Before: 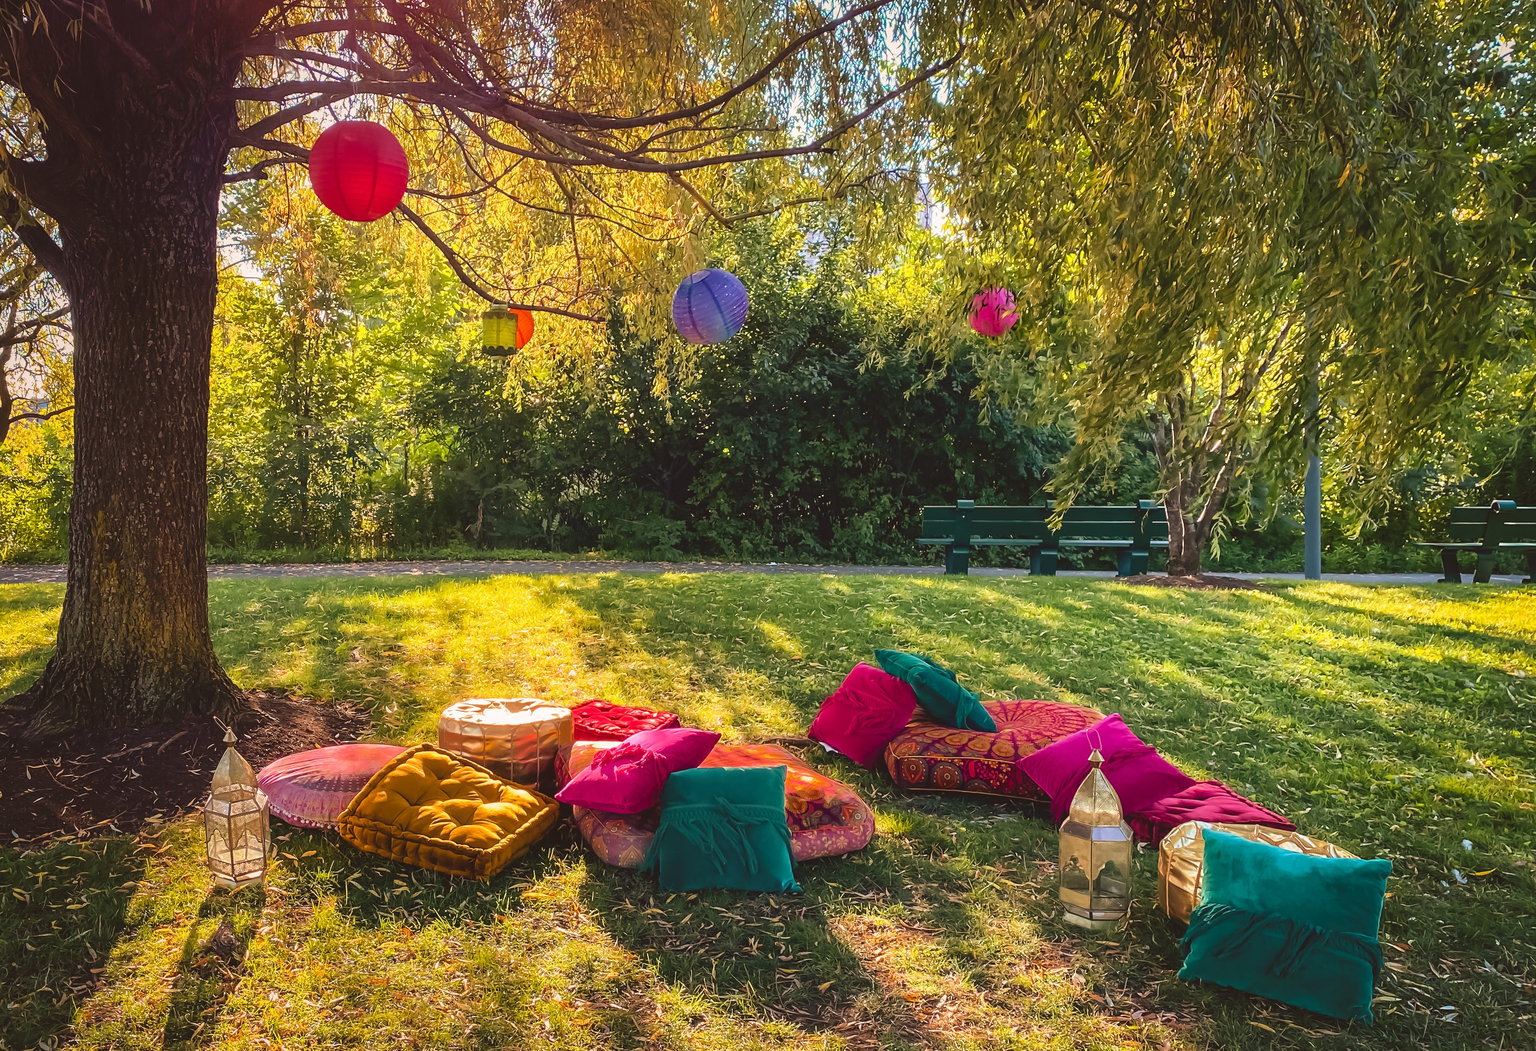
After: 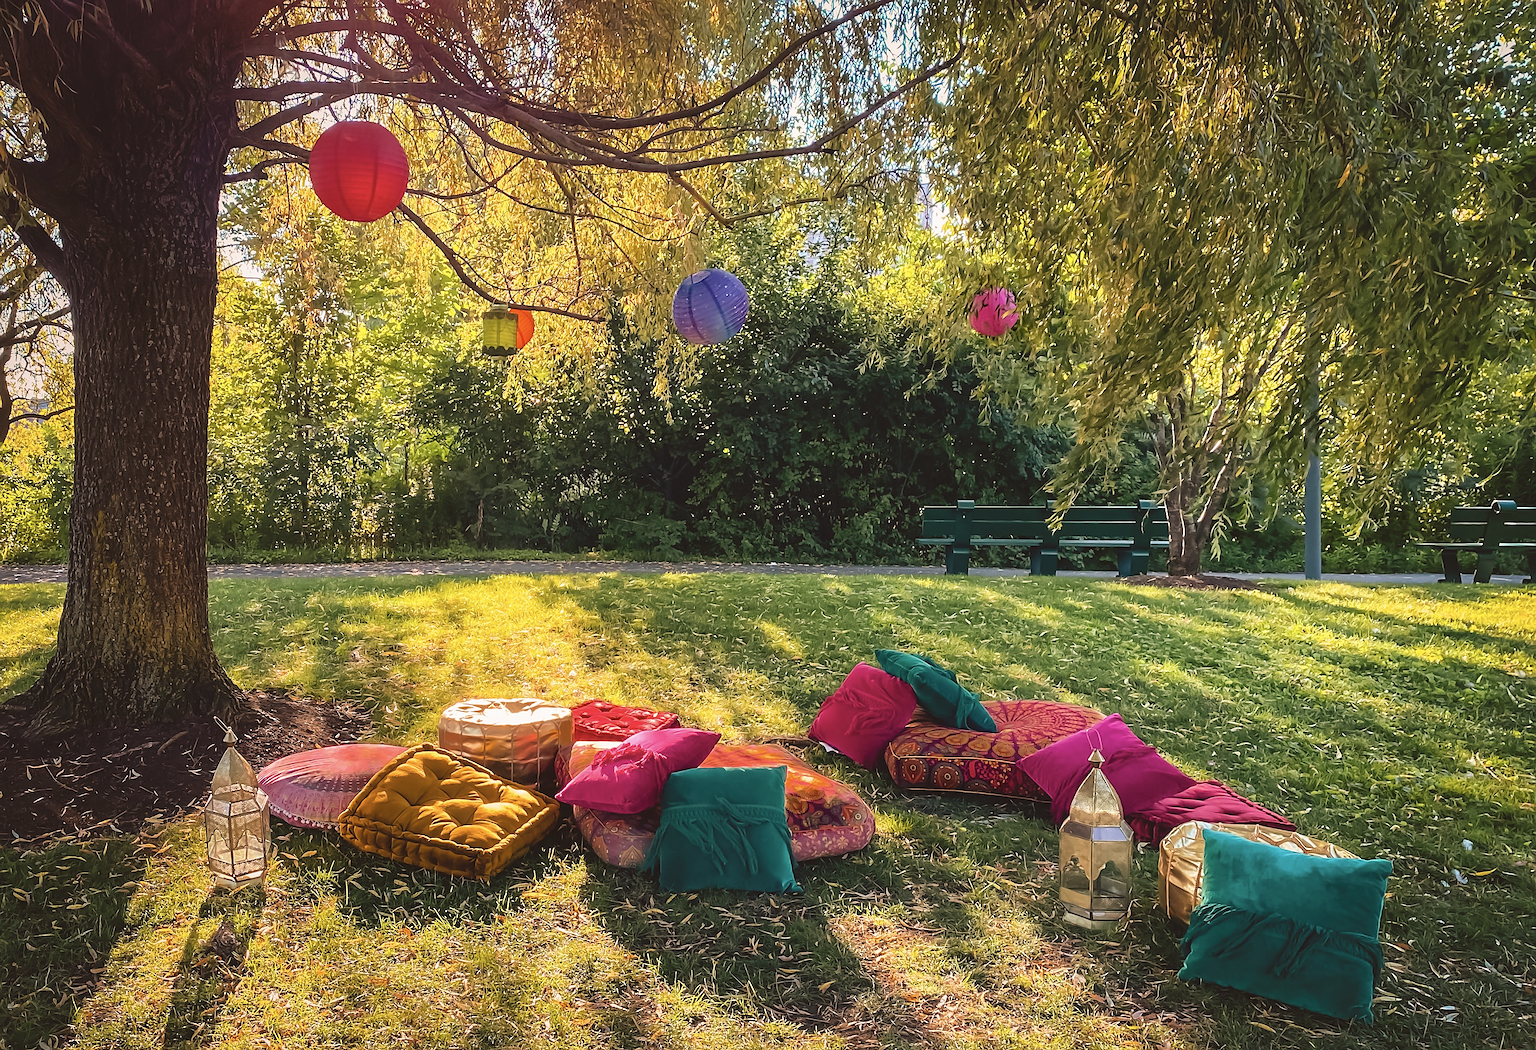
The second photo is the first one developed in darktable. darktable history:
color contrast: green-magenta contrast 0.84, blue-yellow contrast 0.86
sharpen: on, module defaults
